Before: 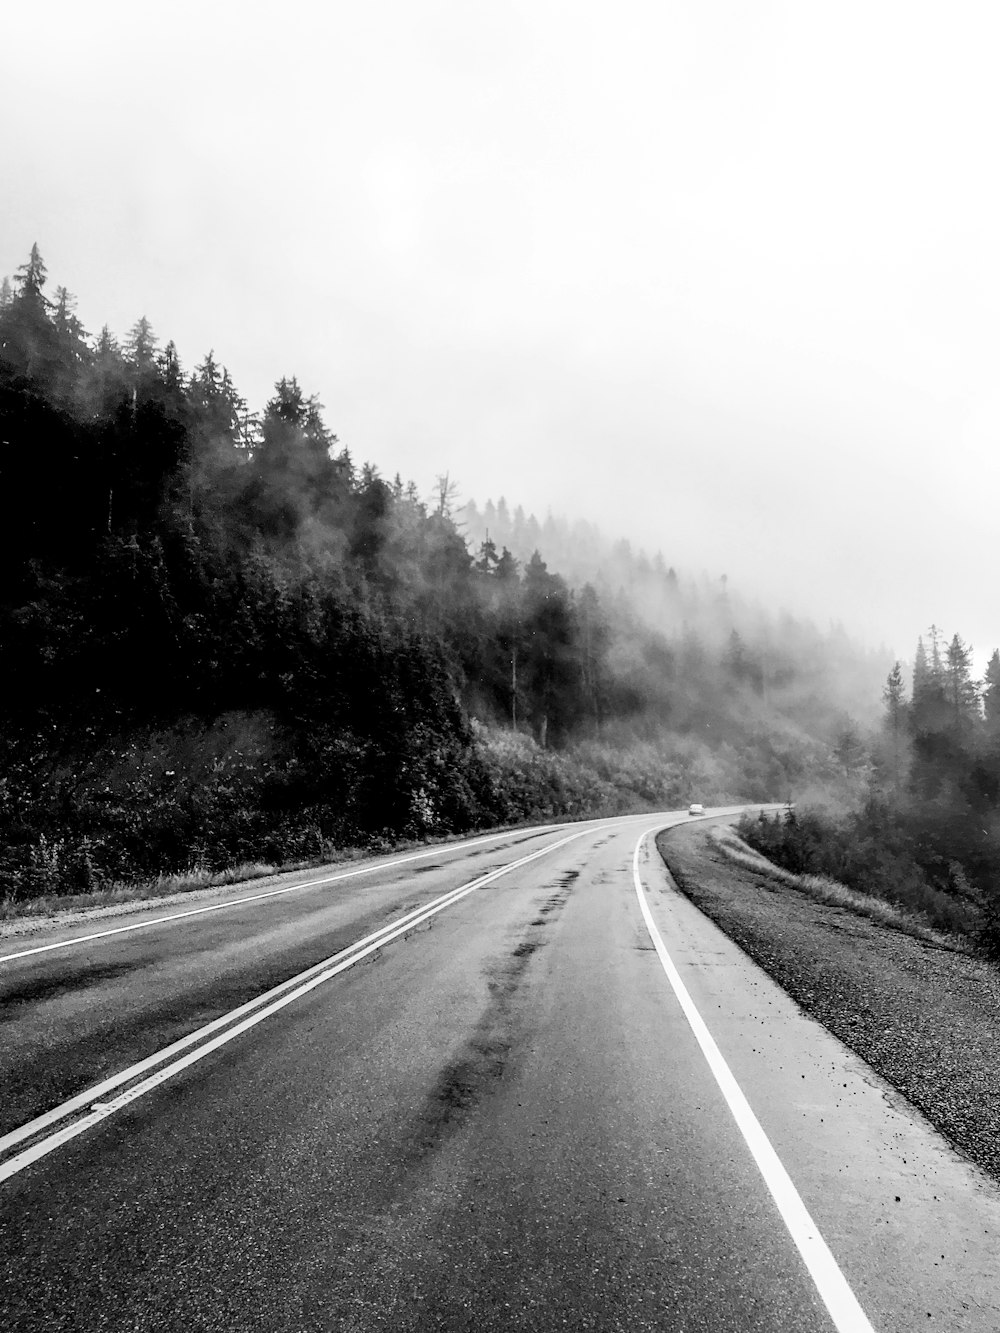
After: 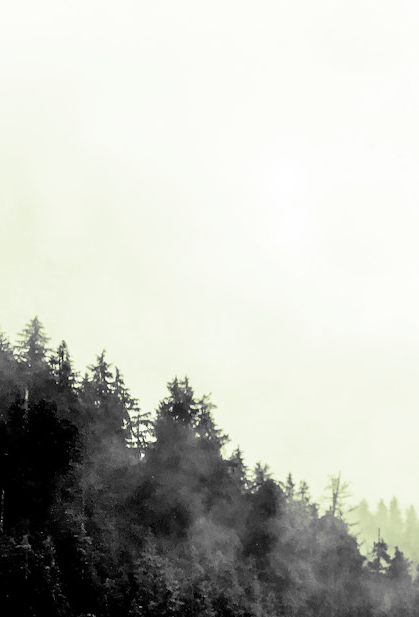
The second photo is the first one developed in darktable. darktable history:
crop and rotate: left 10.817%, top 0.062%, right 47.194%, bottom 53.626%
contrast brightness saturation: saturation -0.05
split-toning: shadows › hue 290.82°, shadows › saturation 0.34, highlights › saturation 0.38, balance 0, compress 50%
